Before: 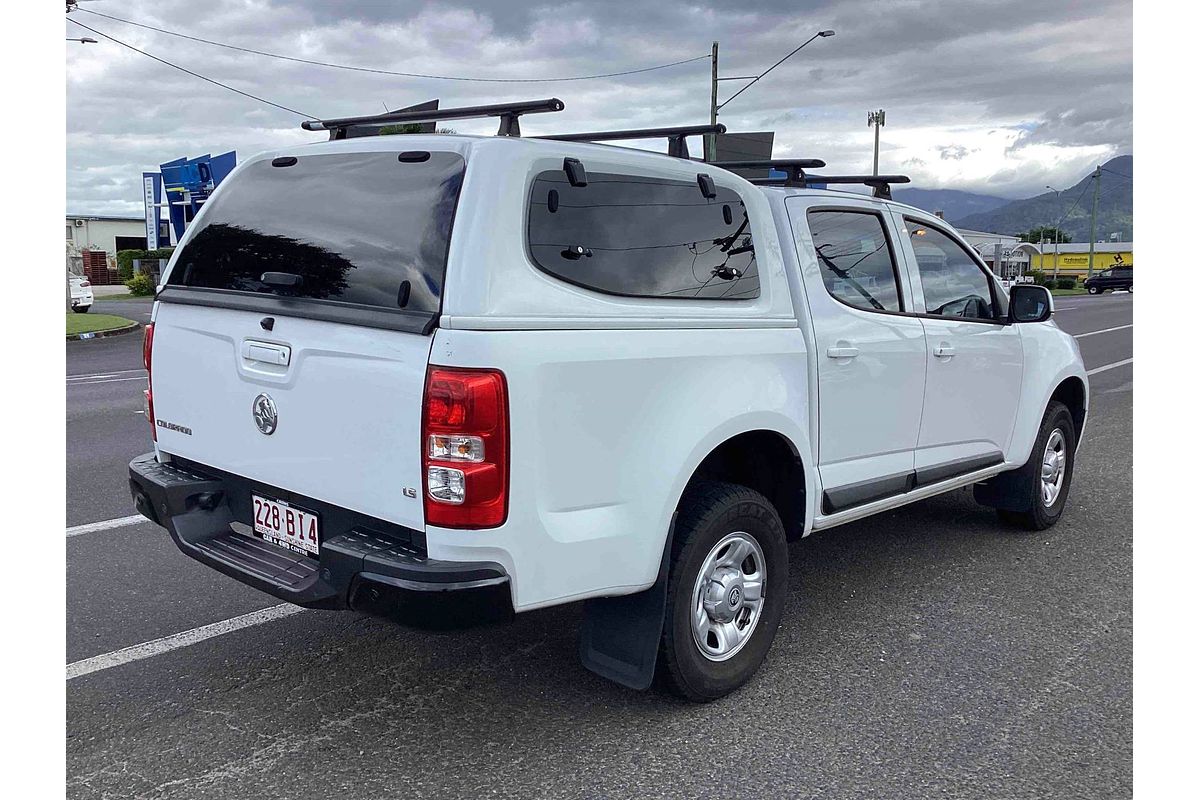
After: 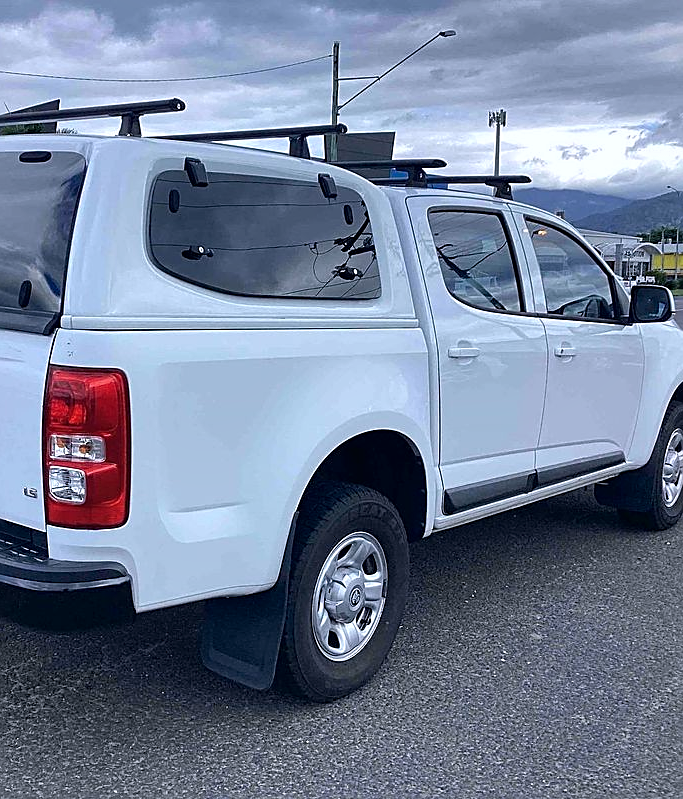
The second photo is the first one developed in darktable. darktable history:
shadows and highlights: white point adjustment 0.059, soften with gaussian
crop: left 31.6%, top 0.009%, right 11.461%
sharpen: on, module defaults
color correction: highlights a* 0.319, highlights b* 2.7, shadows a* -1.42, shadows b* -4.7
color calibration: illuminant as shot in camera, x 0.366, y 0.379, temperature 4426.64 K
